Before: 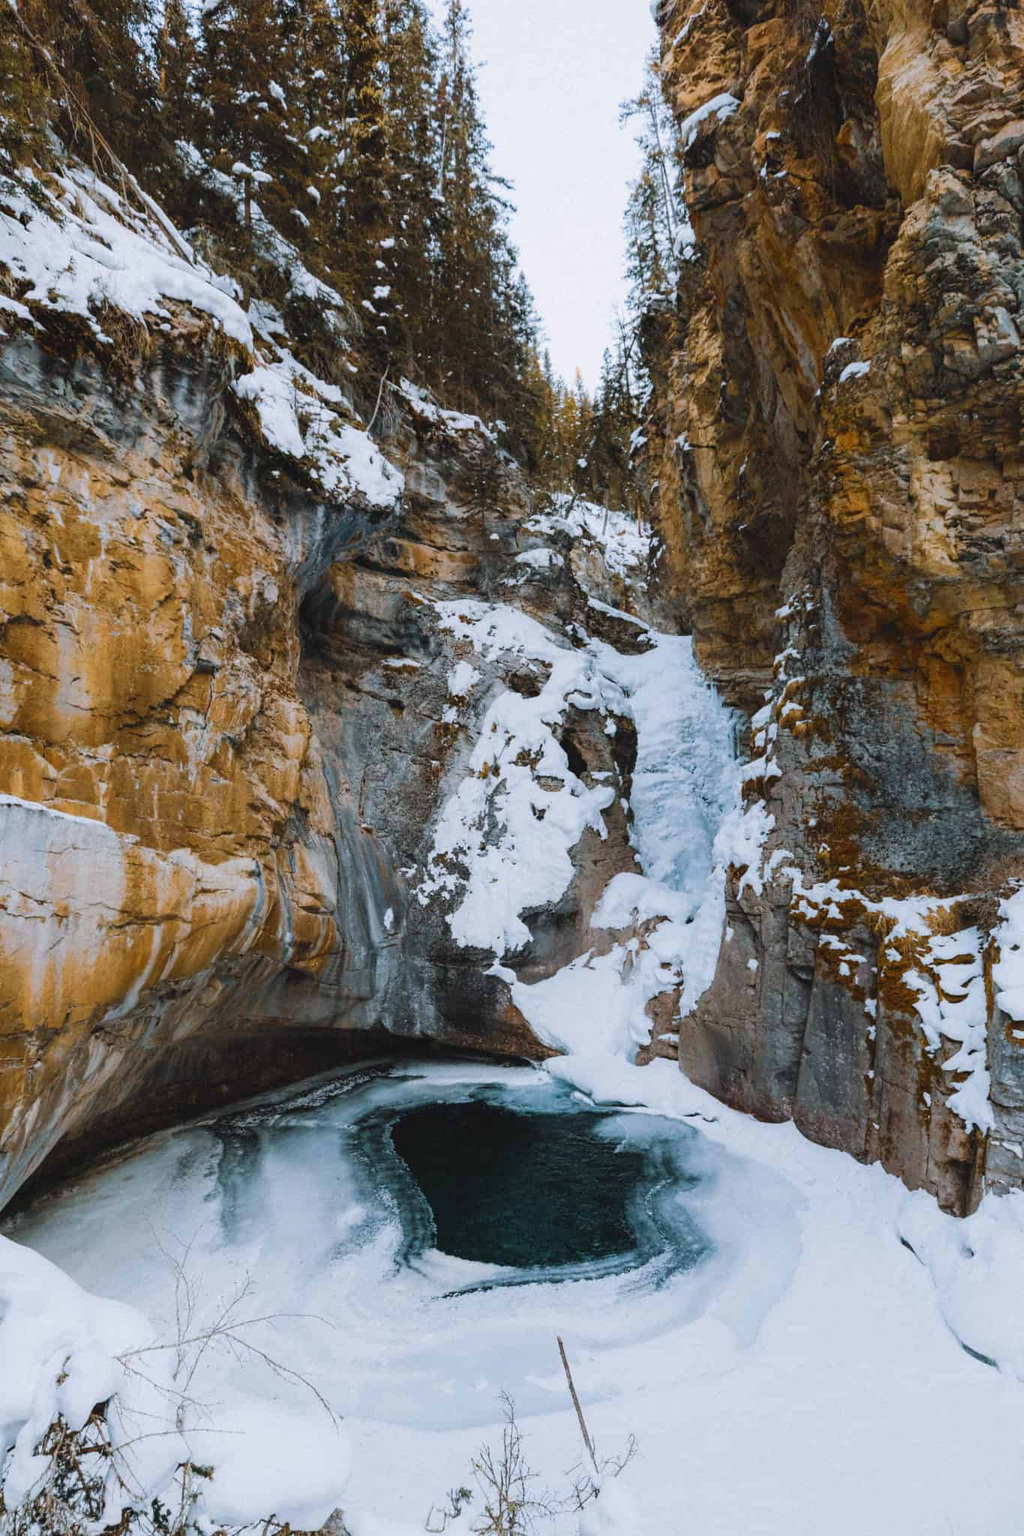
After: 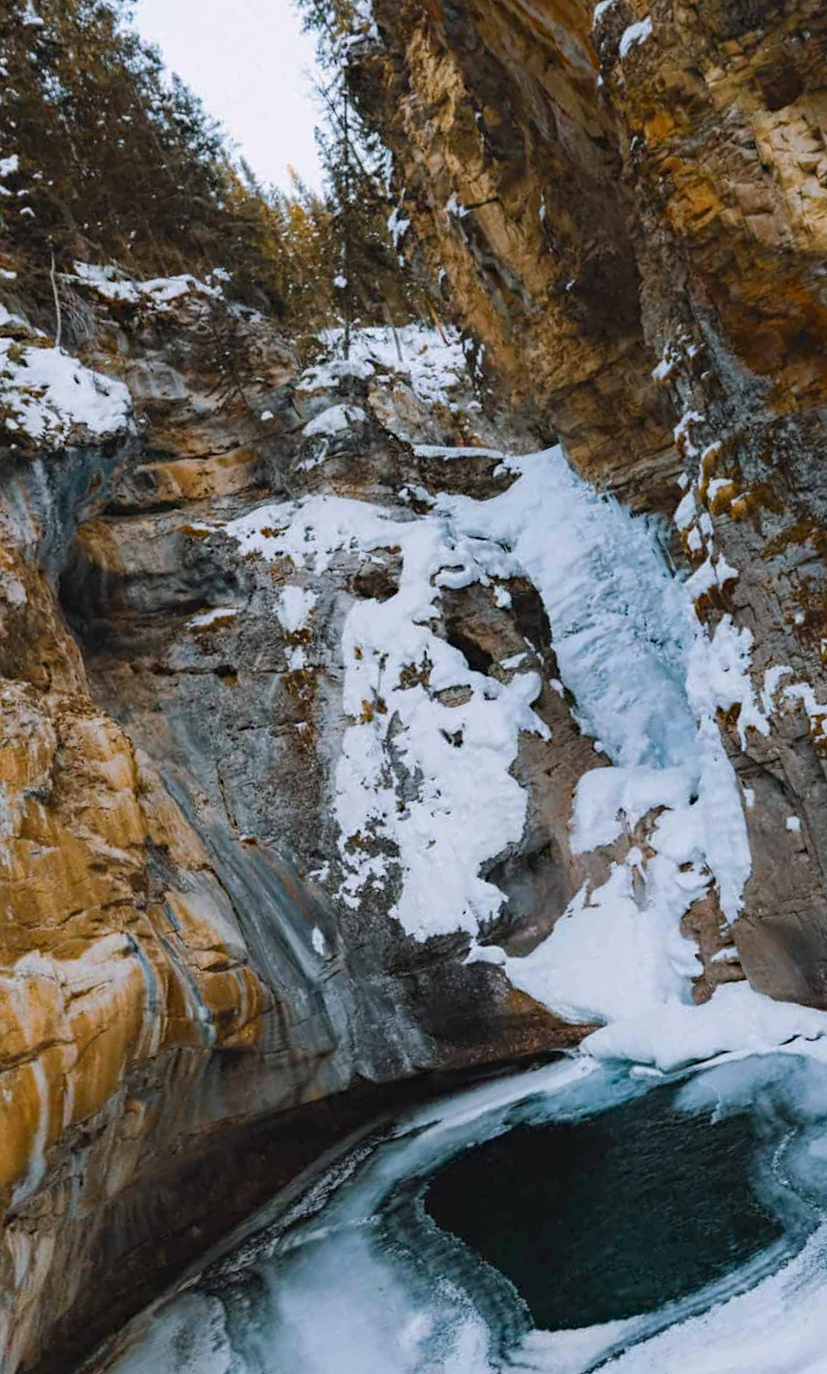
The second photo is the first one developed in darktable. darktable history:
haze removal: compatibility mode true, adaptive false
crop and rotate: angle 21.12°, left 6.921%, right 3.775%, bottom 1.079%
